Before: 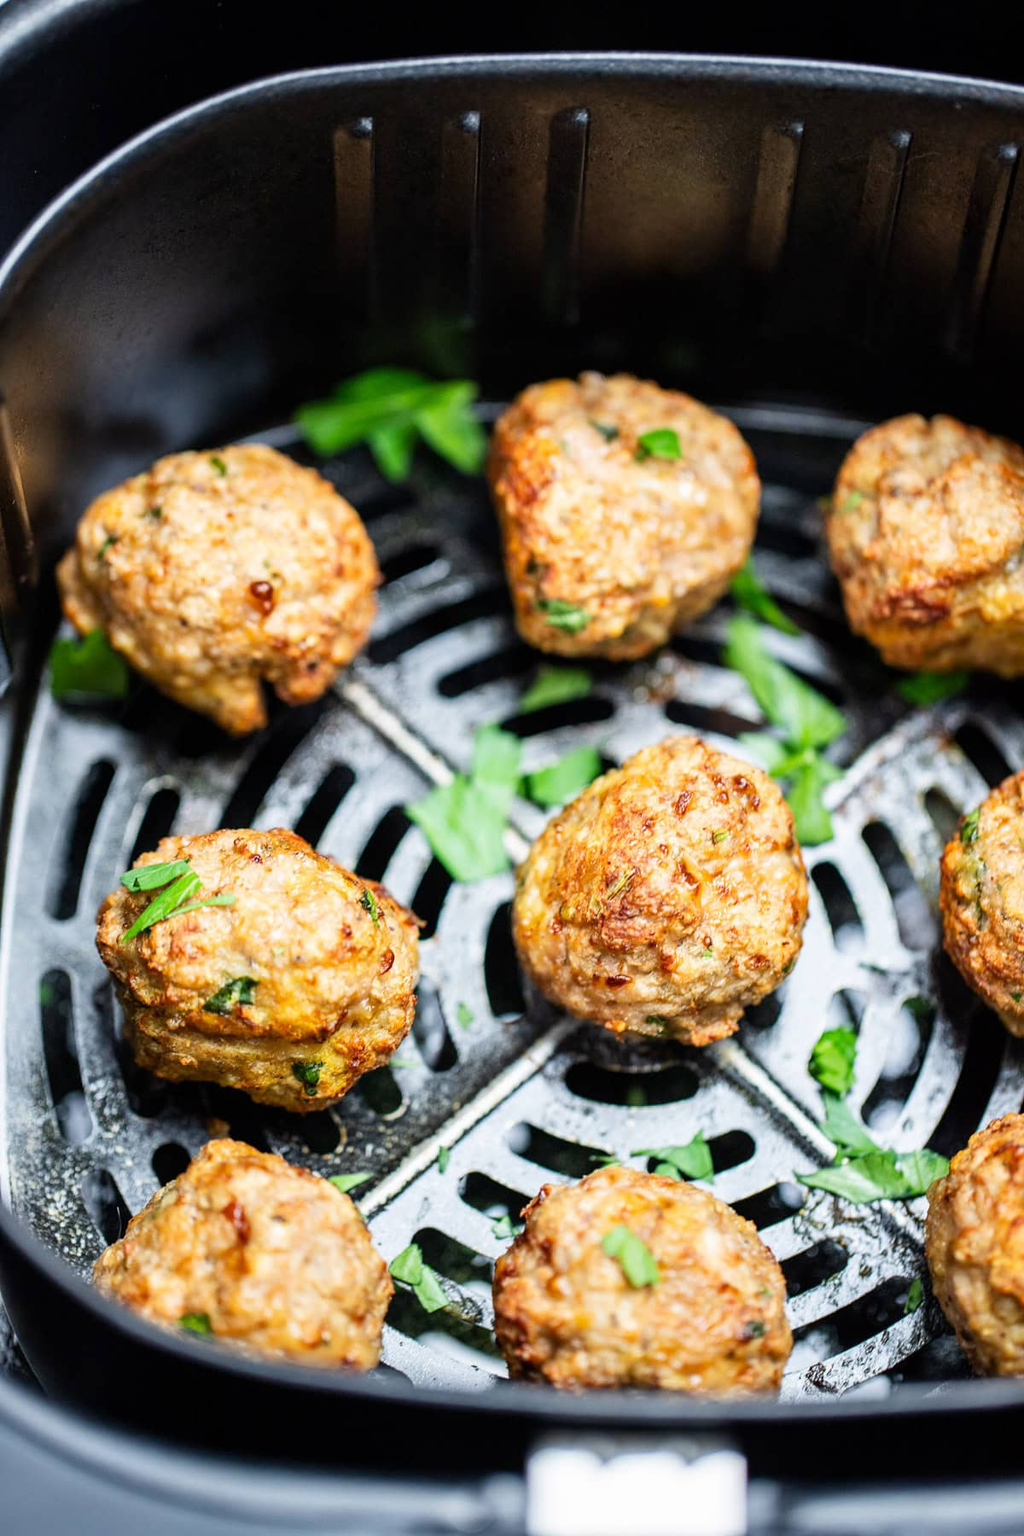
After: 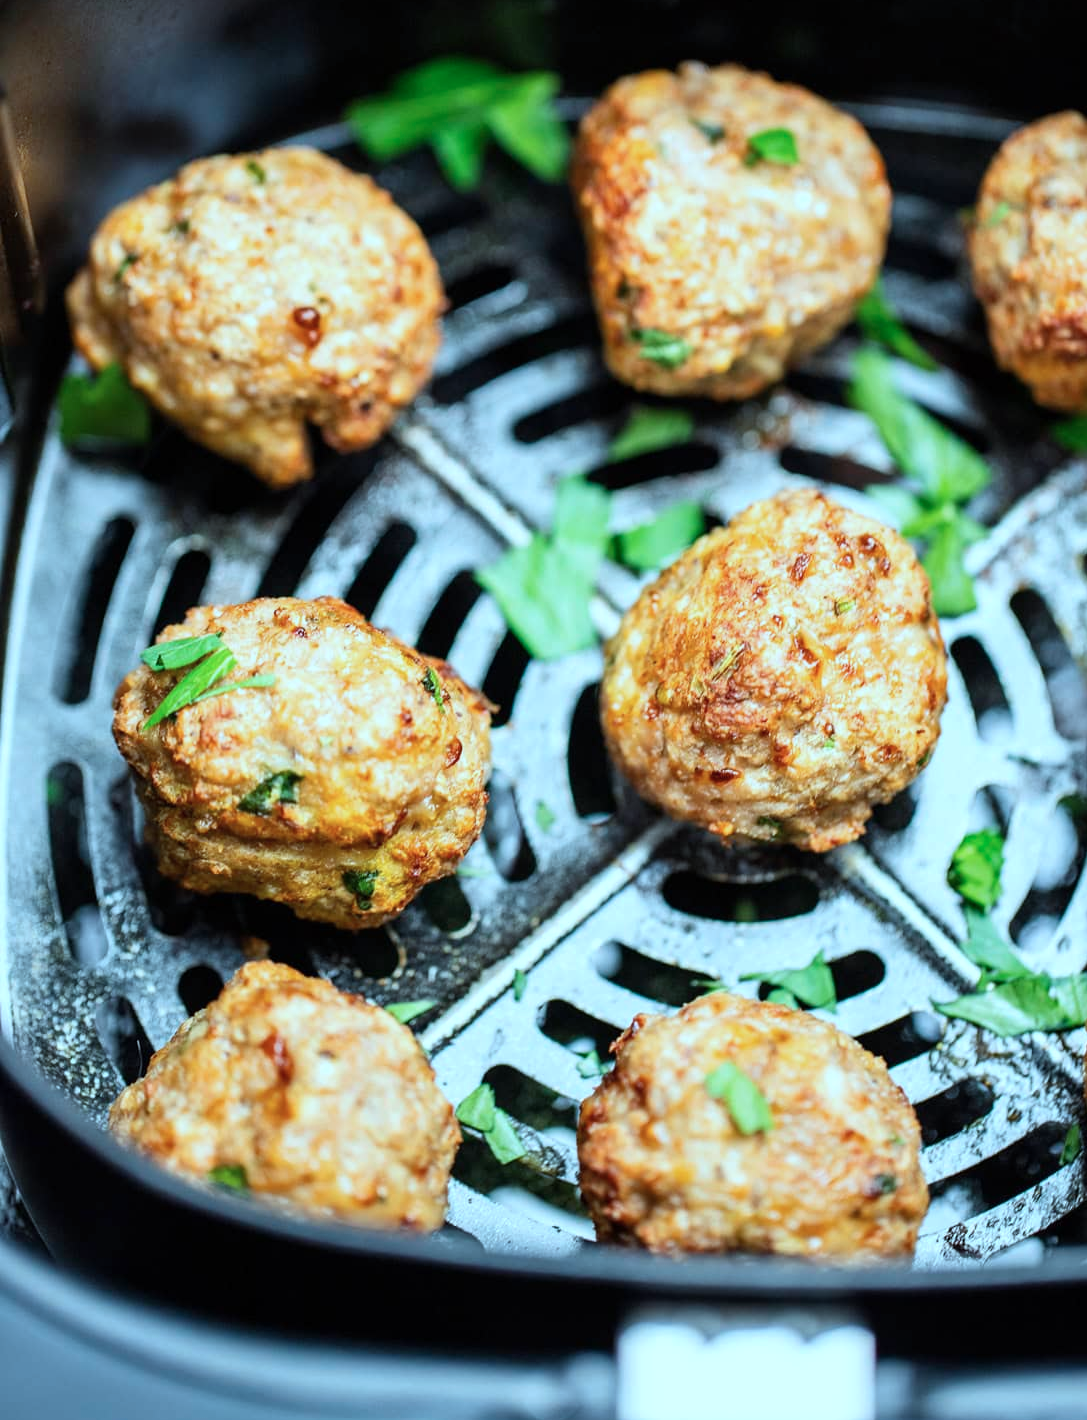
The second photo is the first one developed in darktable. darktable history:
crop: top 20.779%, right 9.39%, bottom 0.32%
color correction: highlights a* -12.13, highlights b* -15.29
